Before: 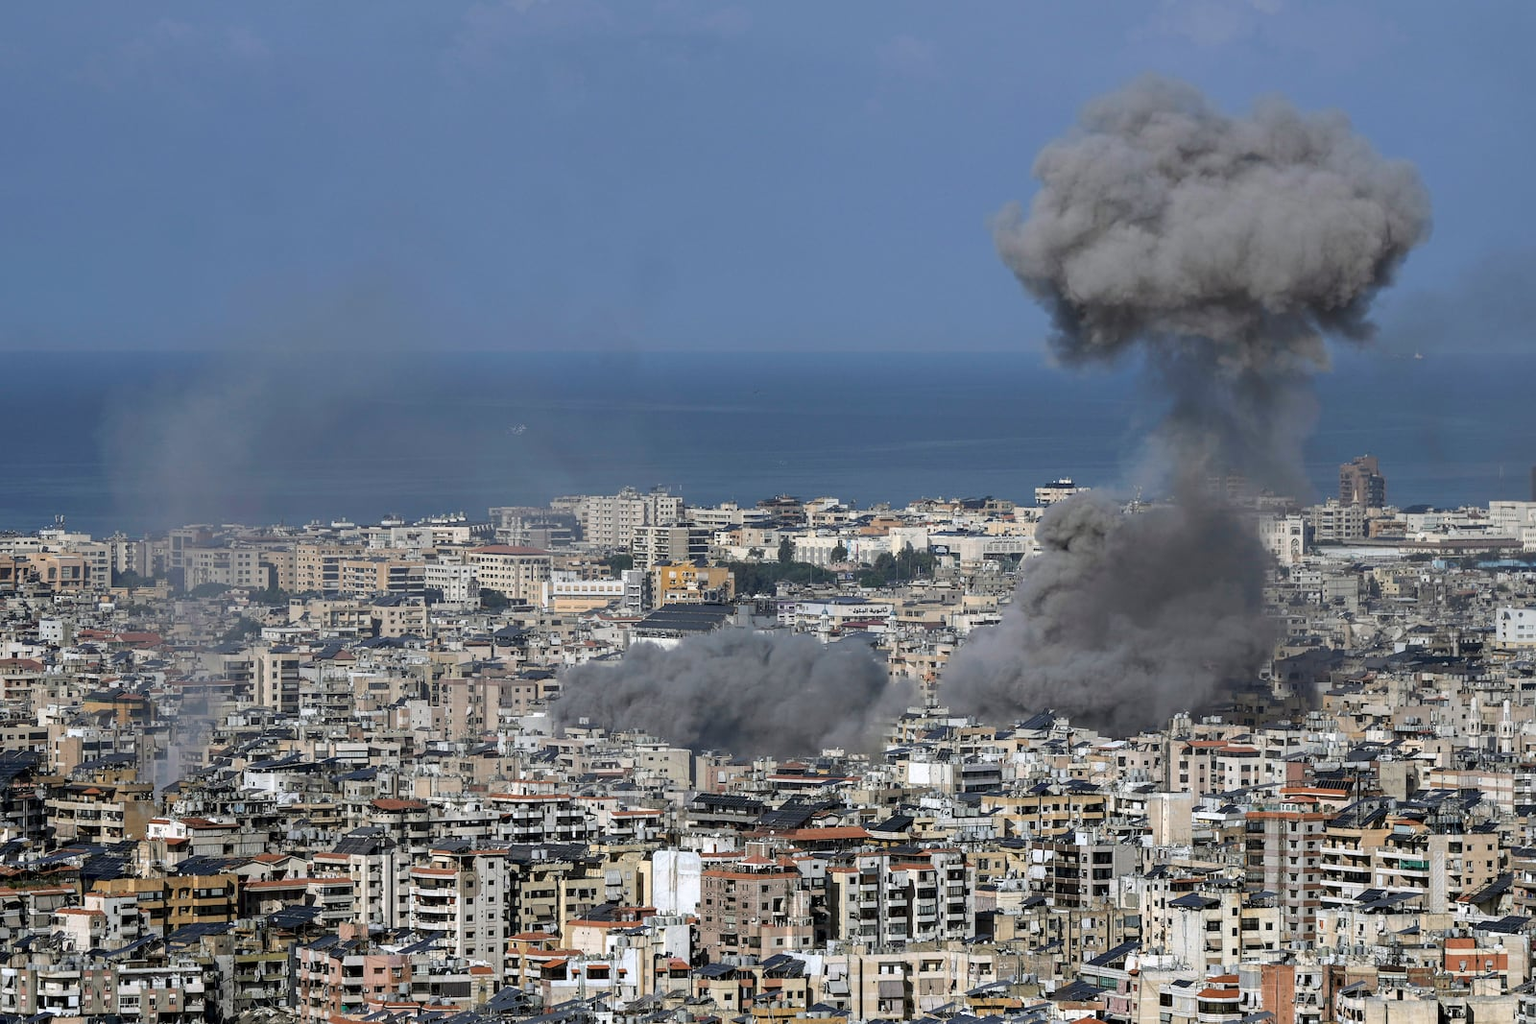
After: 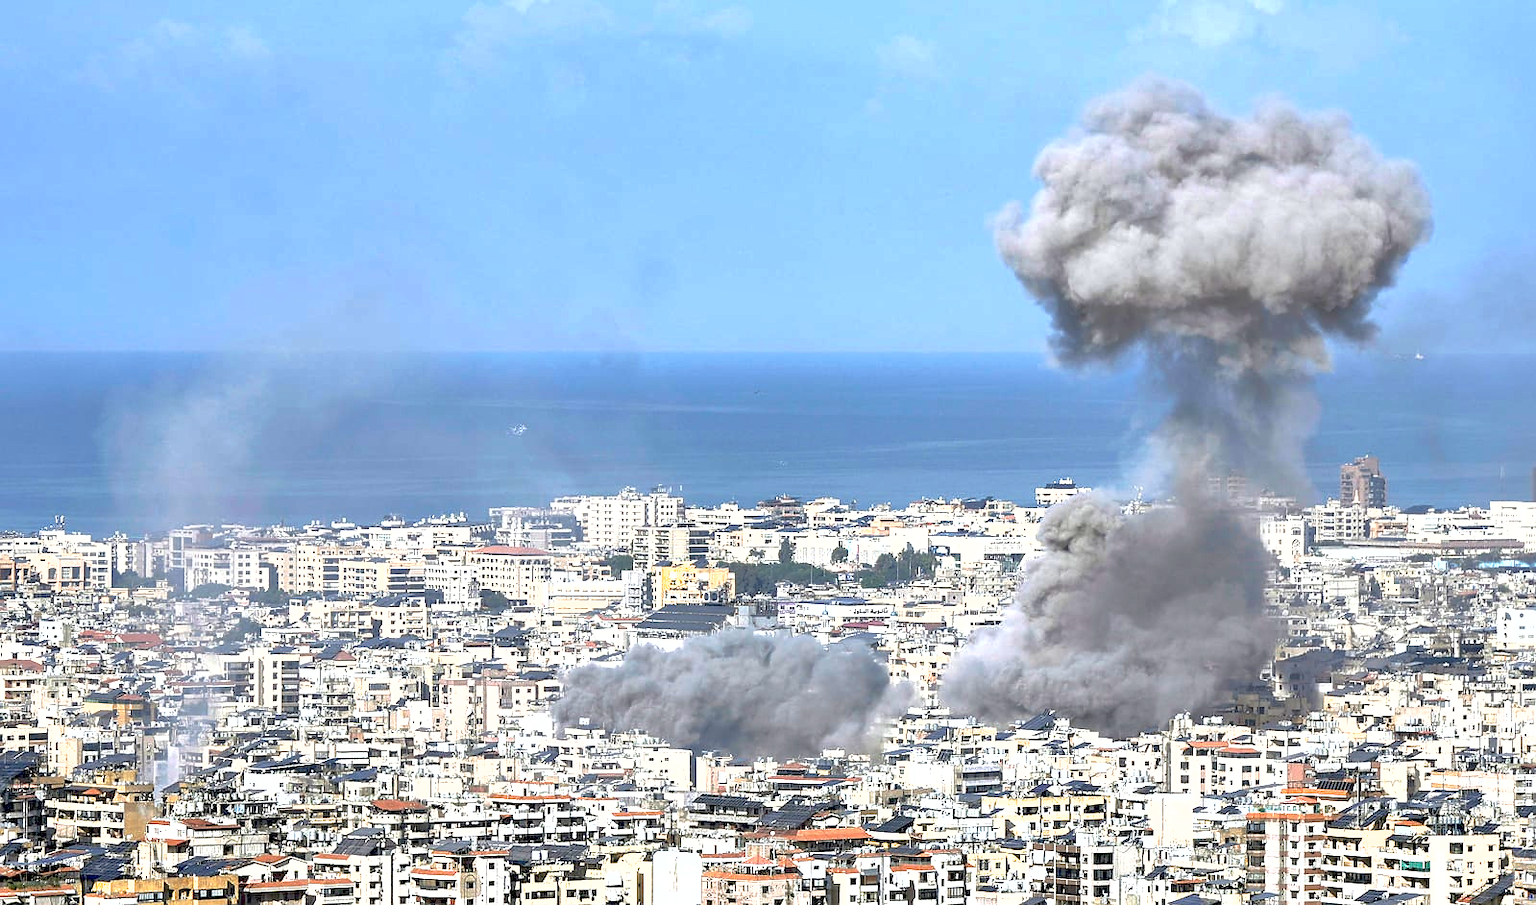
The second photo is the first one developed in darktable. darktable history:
crop and rotate: top 0%, bottom 11.582%
sharpen: radius 1.014, threshold 1.039
shadows and highlights: on, module defaults
exposure: black level correction 0.001, exposure 1.798 EV, compensate highlight preservation false
